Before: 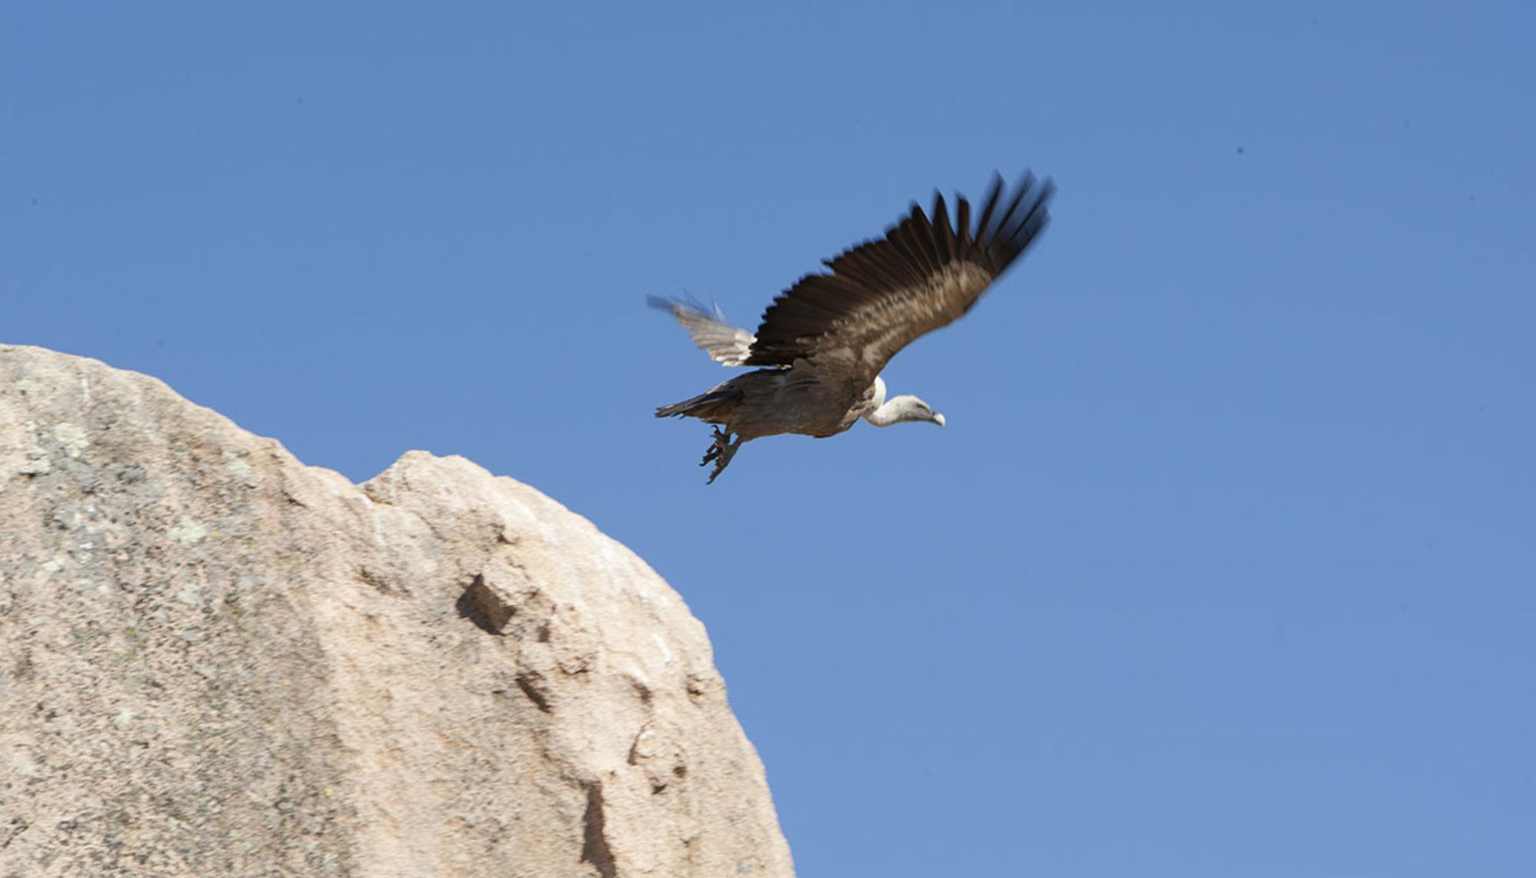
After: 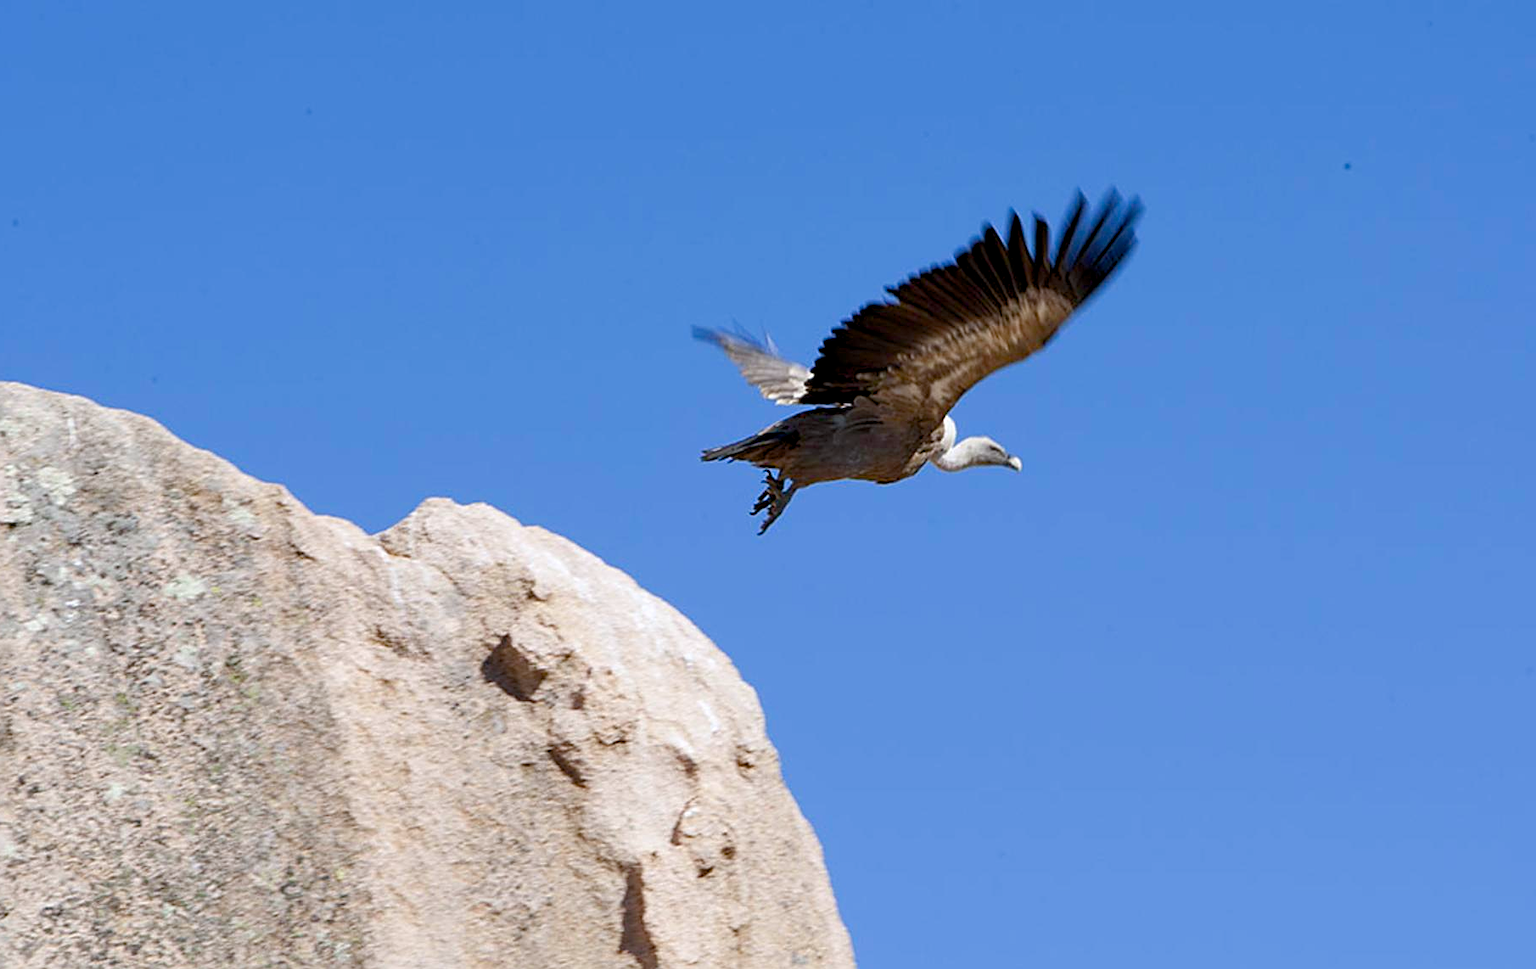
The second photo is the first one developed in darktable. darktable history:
crop and rotate: left 1.356%, right 8.134%
color correction: highlights b* 2.95
color balance rgb: global offset › luminance -0.838%, linear chroma grading › shadows -8.052%, linear chroma grading › global chroma 9.721%, perceptual saturation grading › global saturation 44.87%, perceptual saturation grading › highlights -50.166%, perceptual saturation grading › shadows 30.971%
sharpen: on, module defaults
color calibration: illuminant as shot in camera, x 0.358, y 0.373, temperature 4628.91 K
